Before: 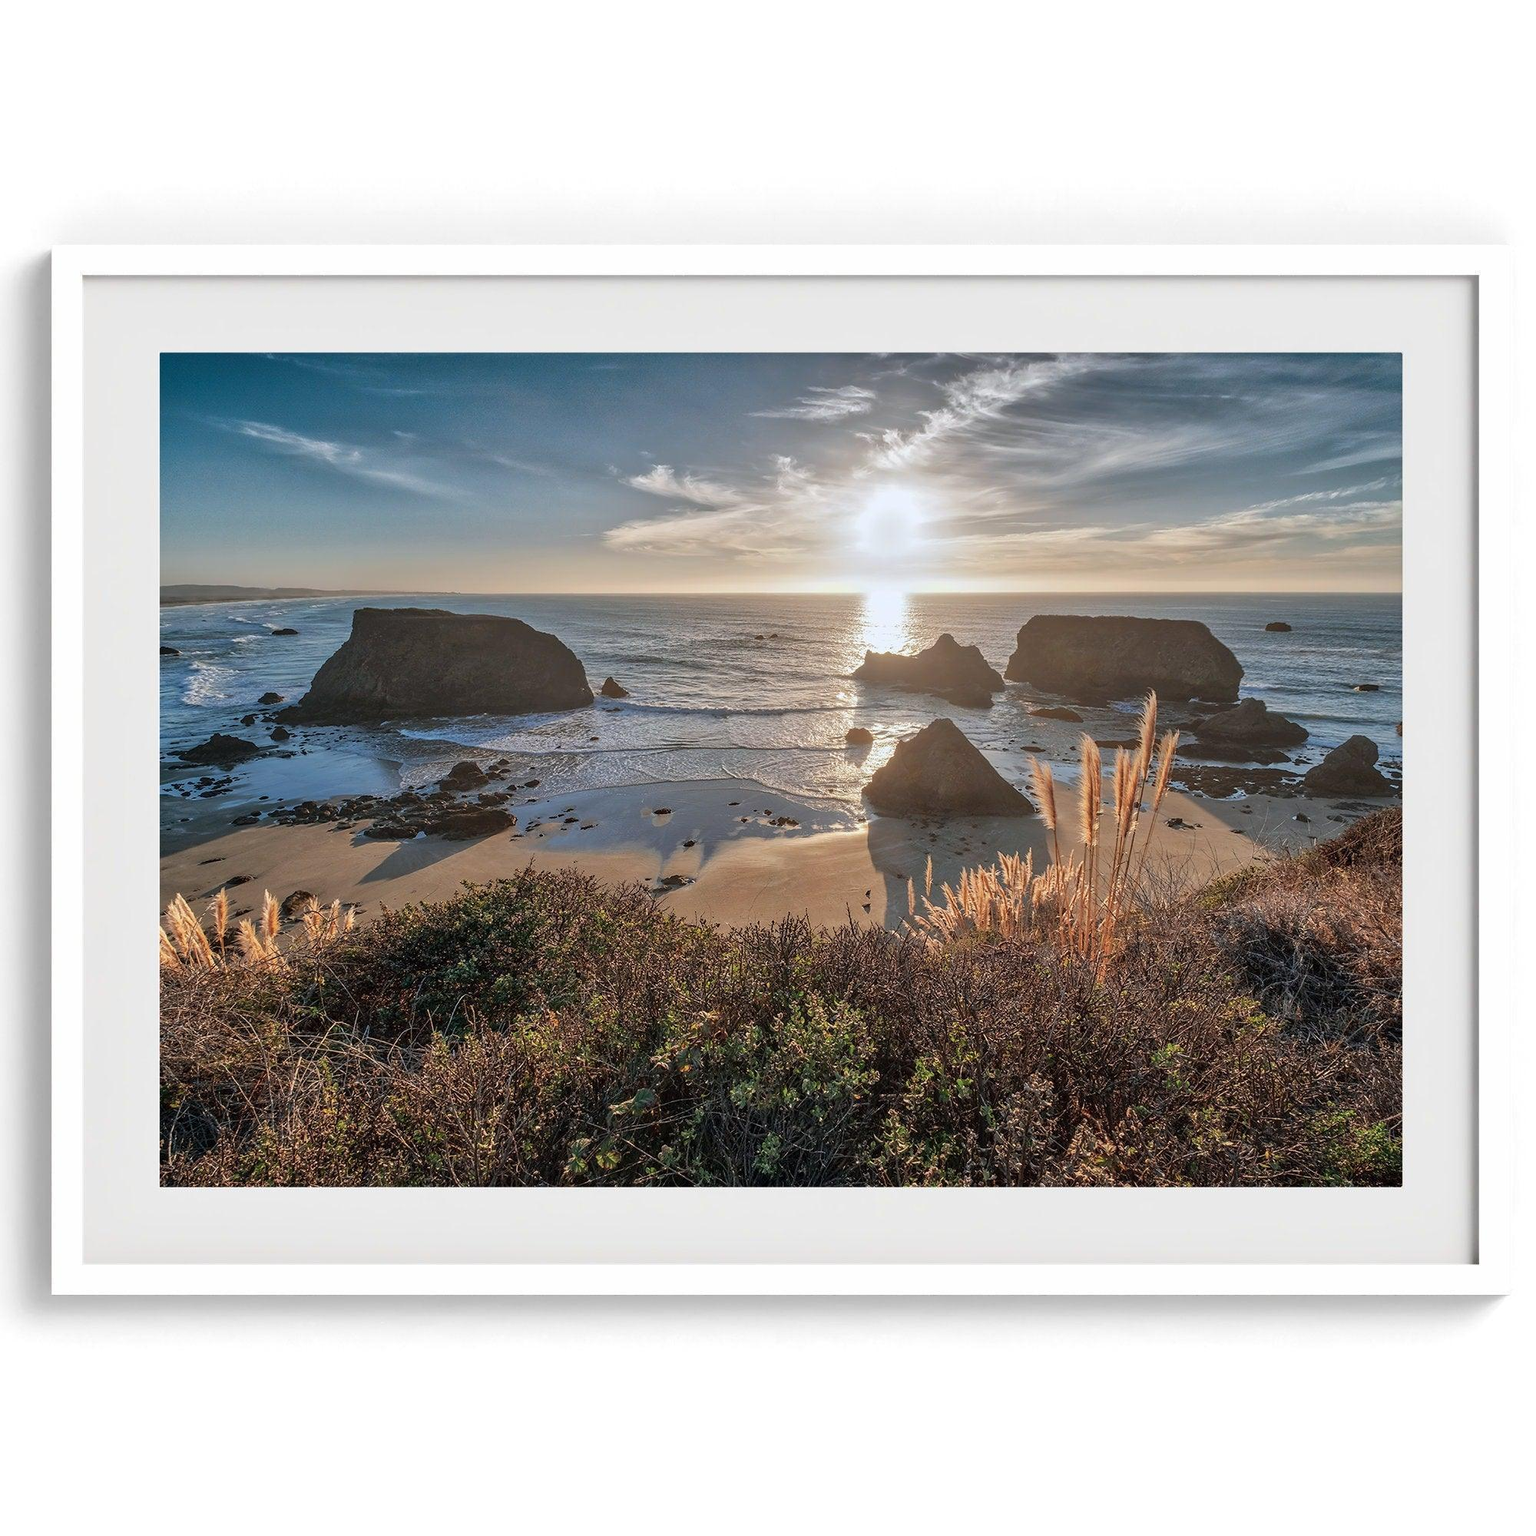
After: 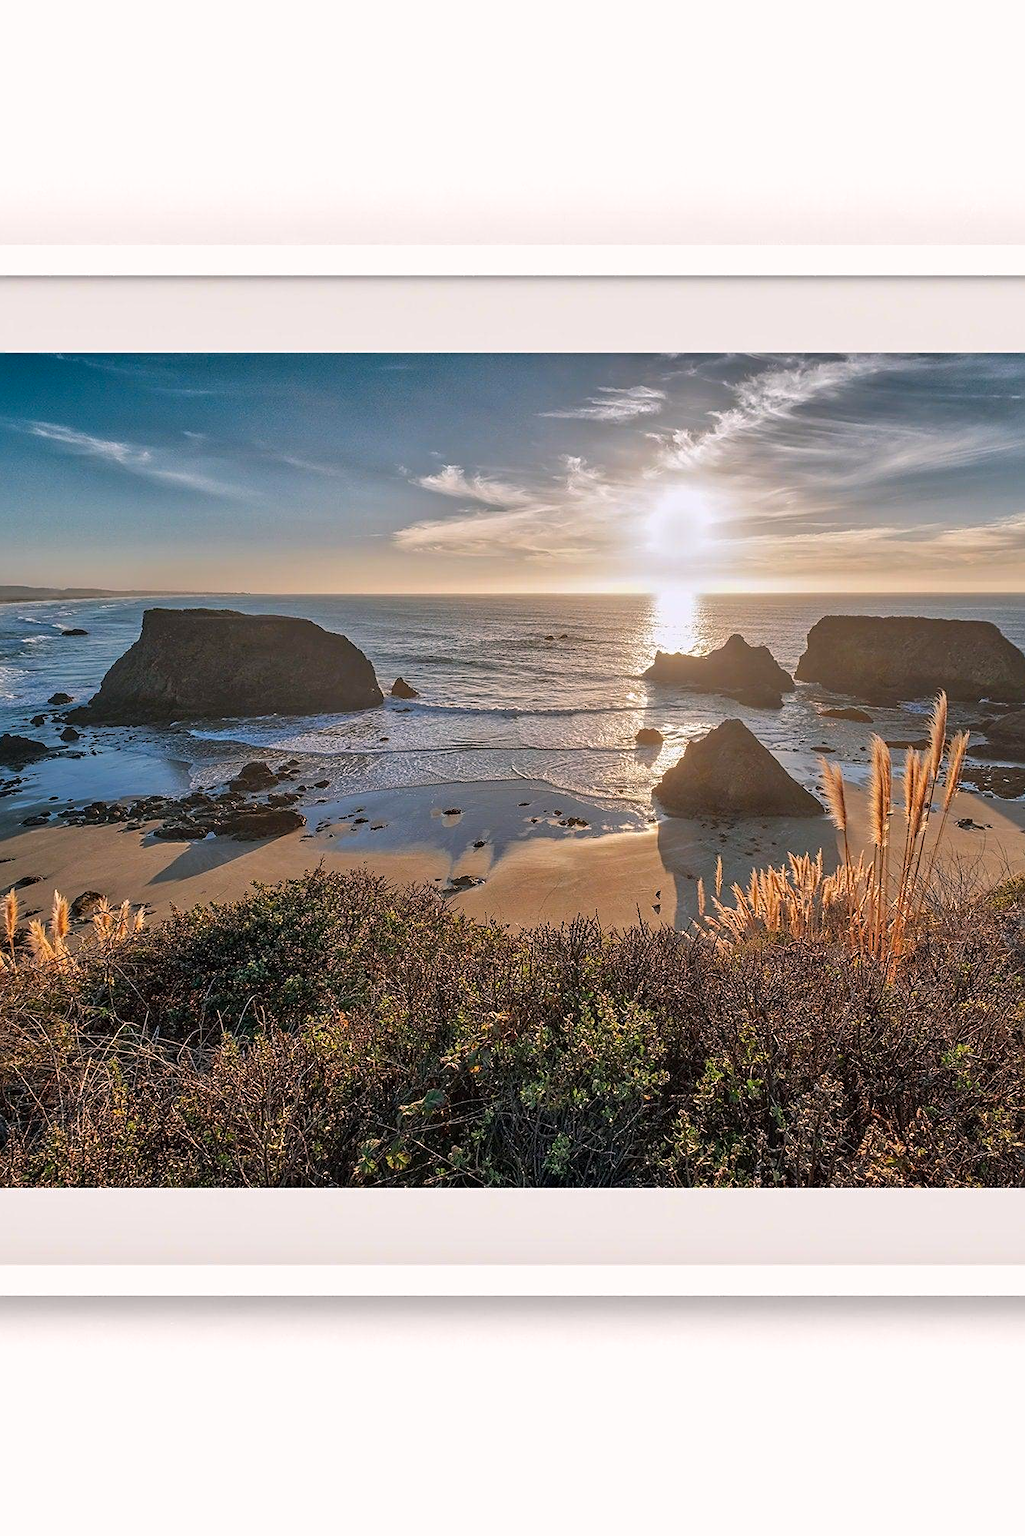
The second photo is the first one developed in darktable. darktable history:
crop and rotate: left 13.702%, right 19.585%
sharpen: radius 2.486, amount 0.327
color balance rgb: power › hue 72.89°, highlights gain › chroma 0.979%, highlights gain › hue 29.14°, perceptual saturation grading › global saturation 19.722%
tone equalizer: on, module defaults
